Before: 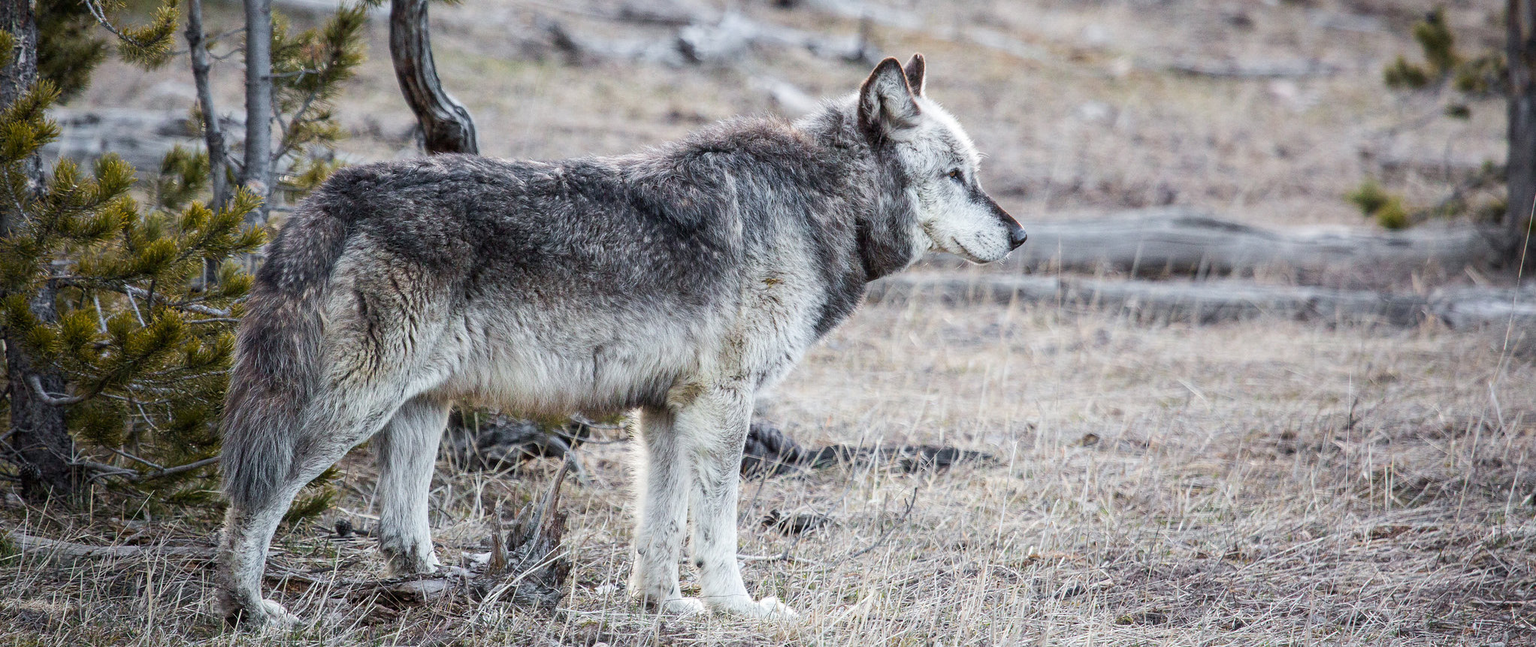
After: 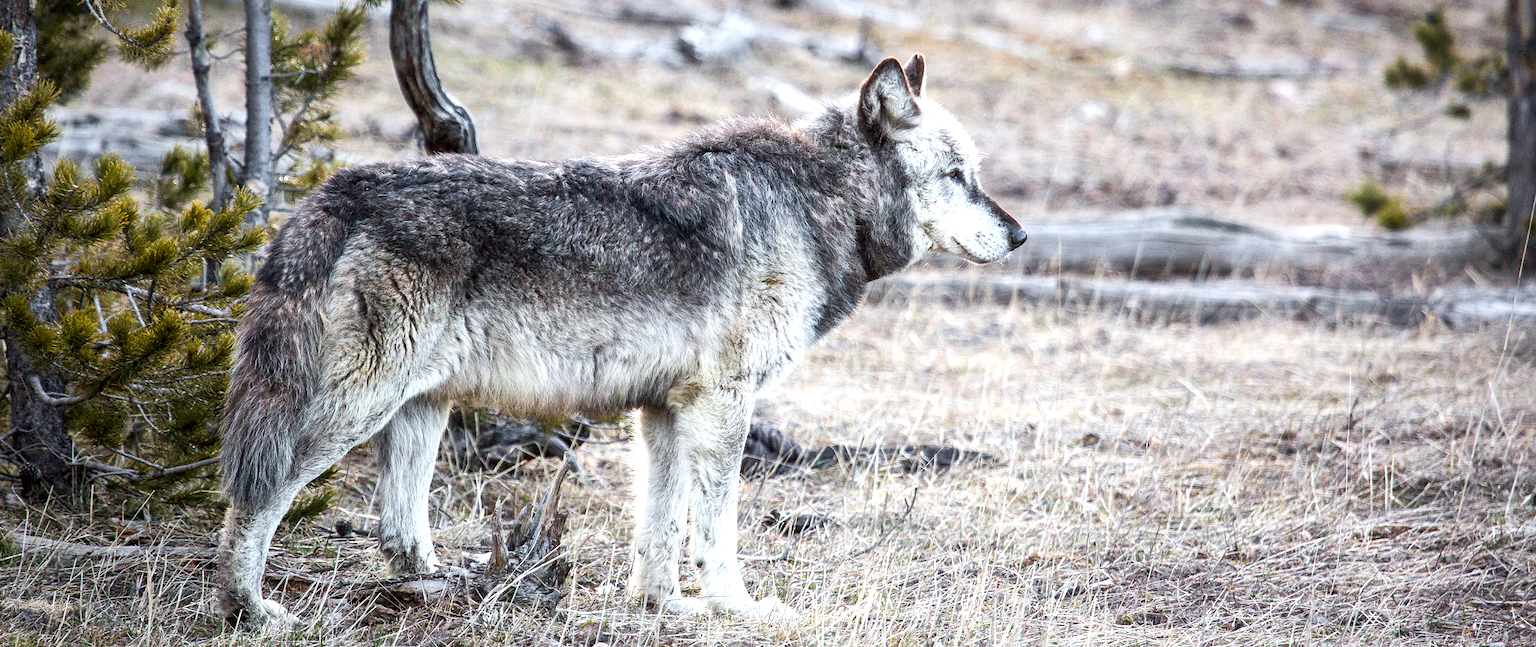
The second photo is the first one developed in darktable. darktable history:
local contrast: mode bilateral grid, contrast 20, coarseness 100, detail 150%, midtone range 0.2
contrast brightness saturation: contrast 0.1, brightness 0.03, saturation 0.09
exposure: exposure 0.426 EV, compensate highlight preservation false
